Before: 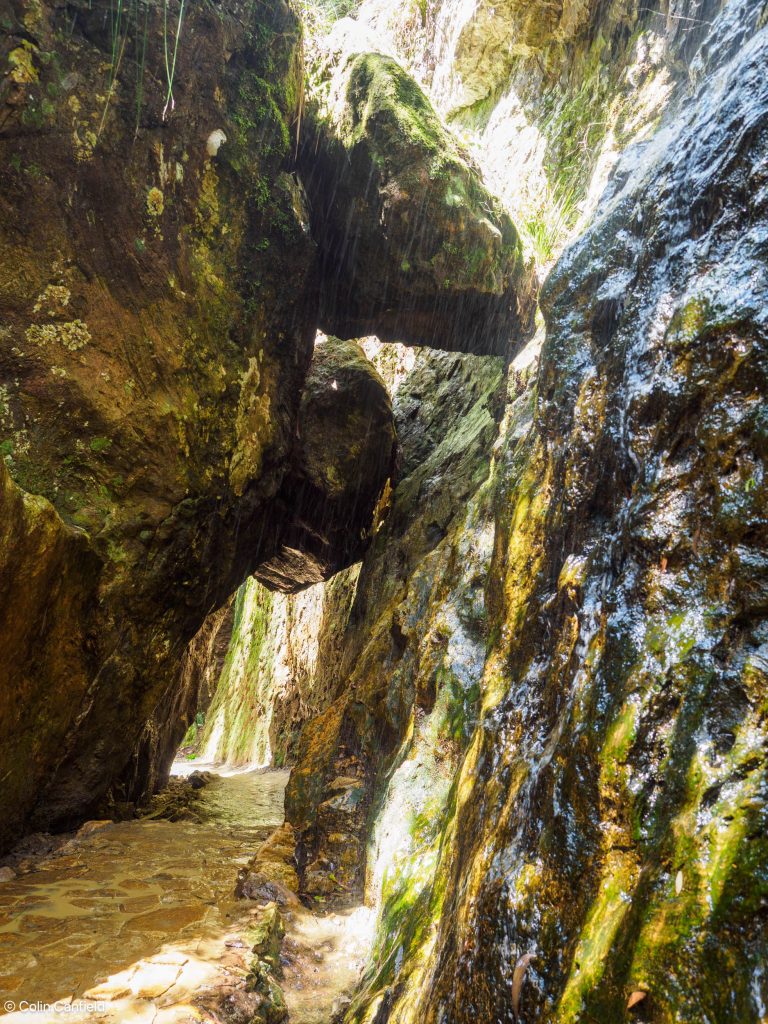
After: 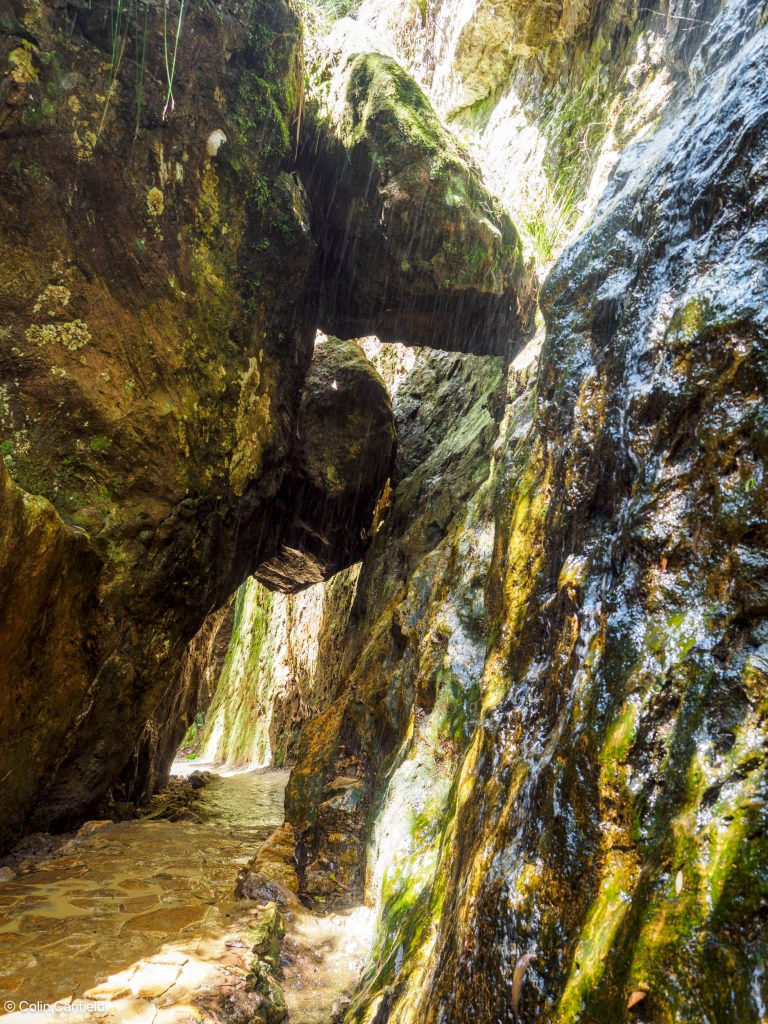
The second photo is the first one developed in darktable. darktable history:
local contrast: highlights 100%, shadows 100%, detail 120%, midtone range 0.2
vibrance: vibrance 14%
